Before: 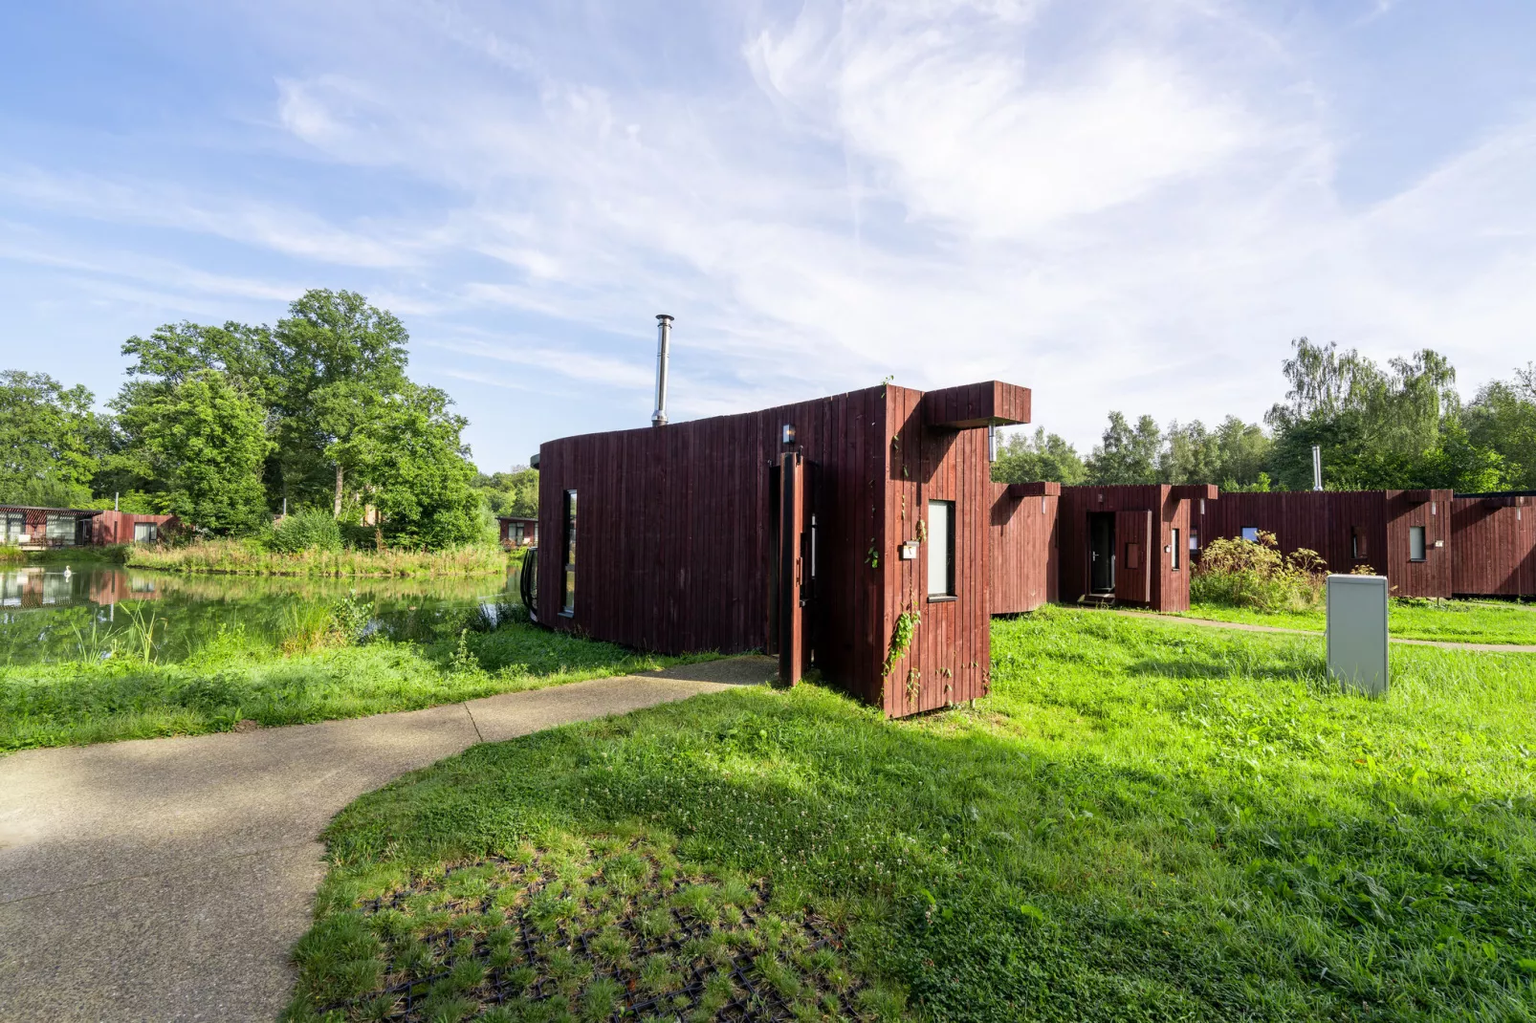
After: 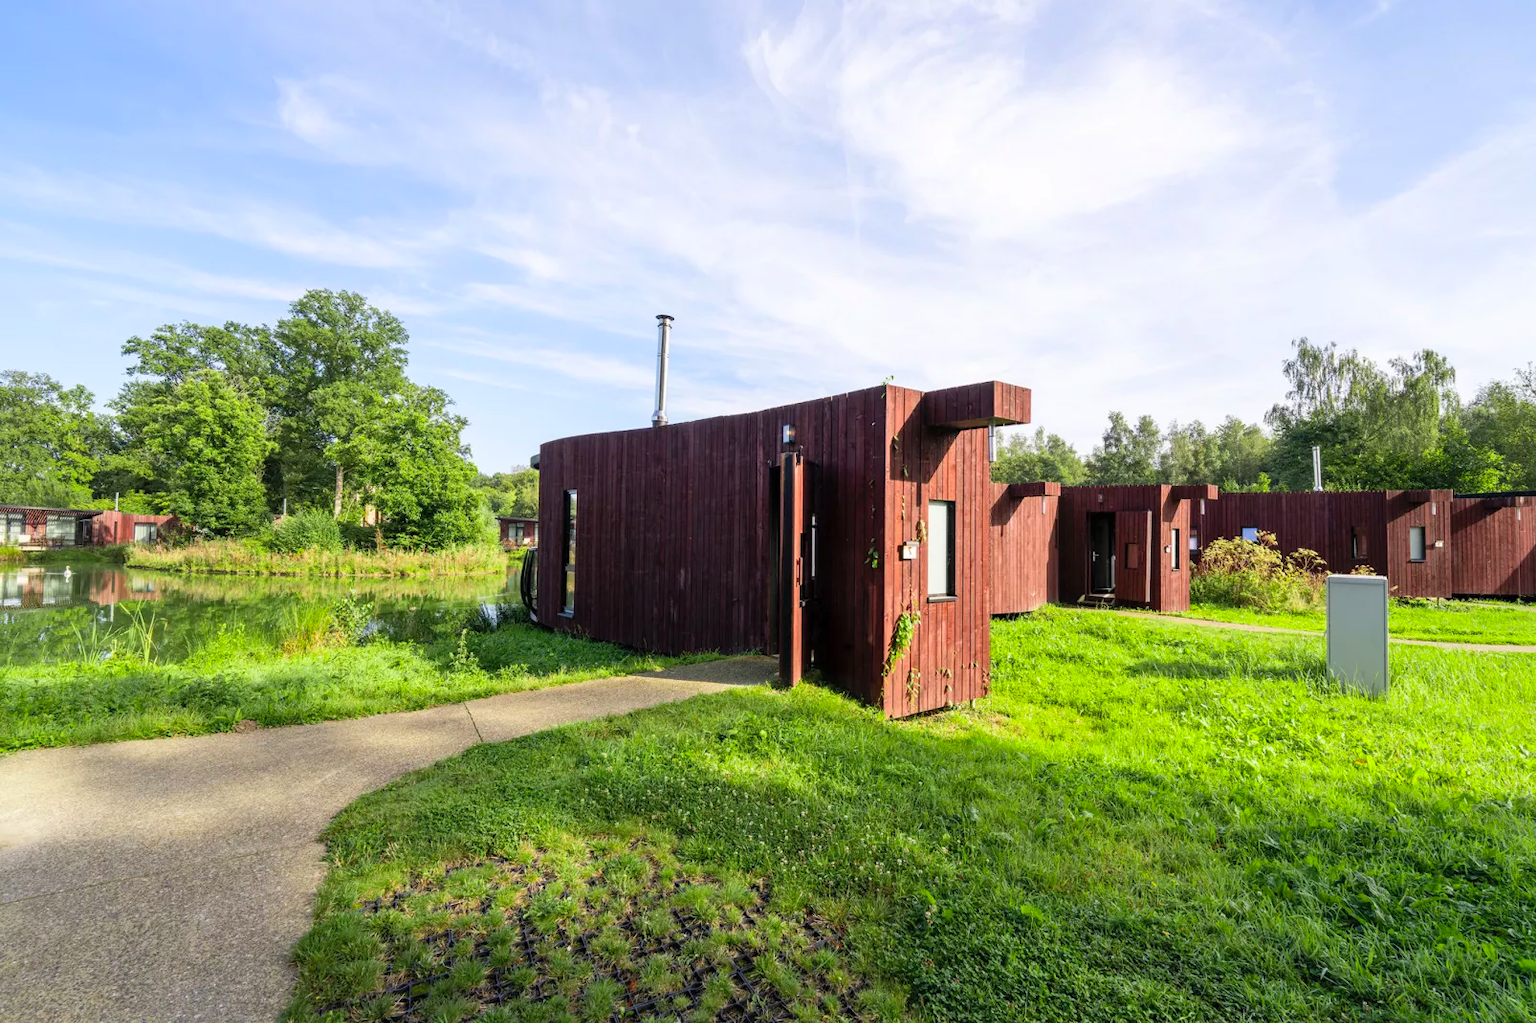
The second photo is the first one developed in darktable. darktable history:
contrast brightness saturation: contrast 0.072, brightness 0.077, saturation 0.179
